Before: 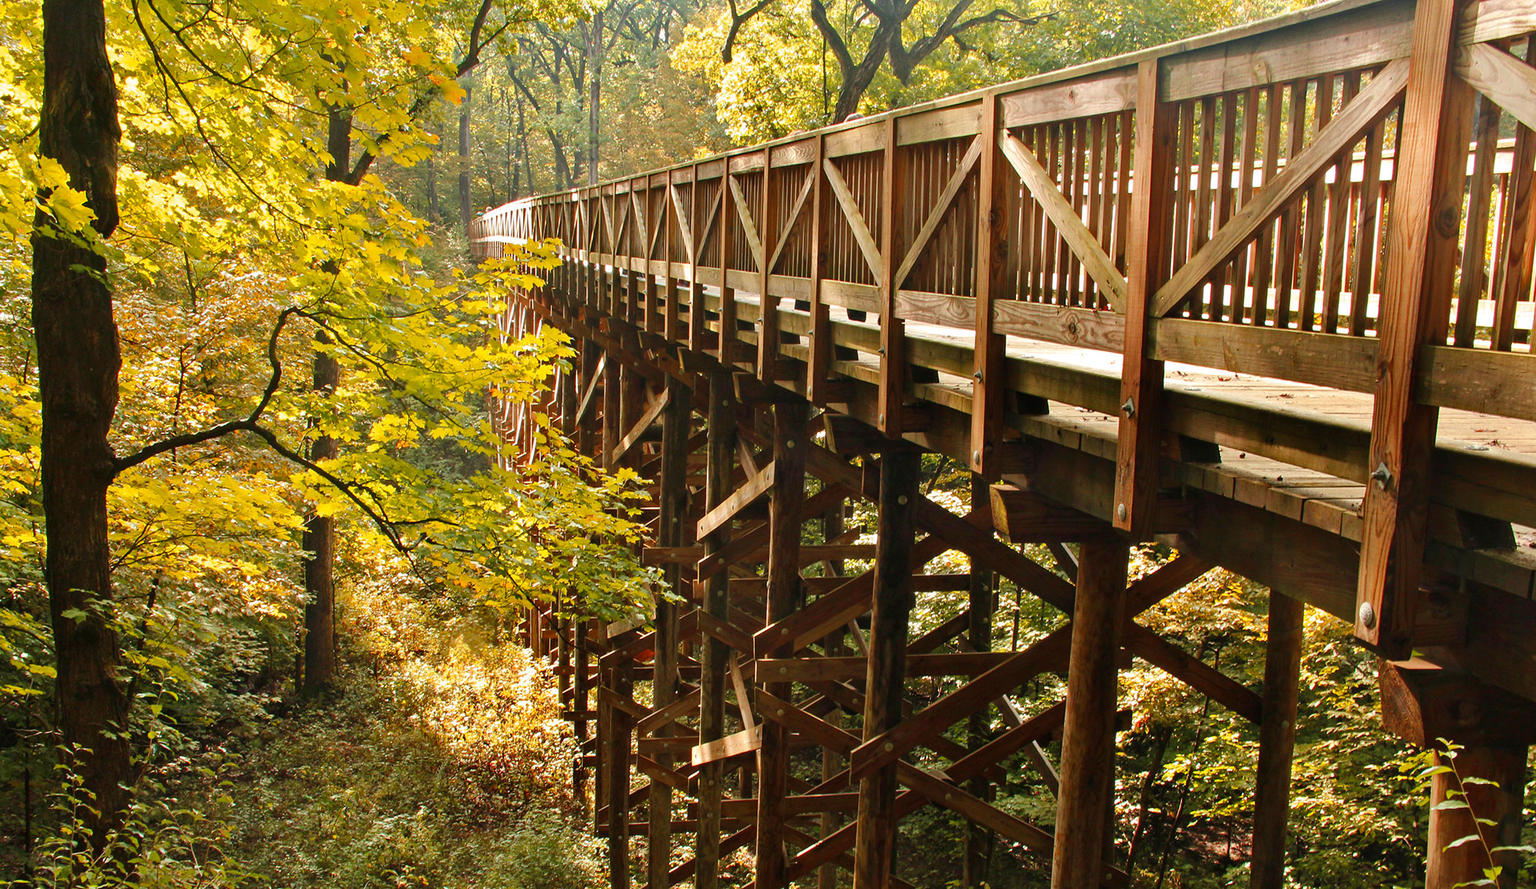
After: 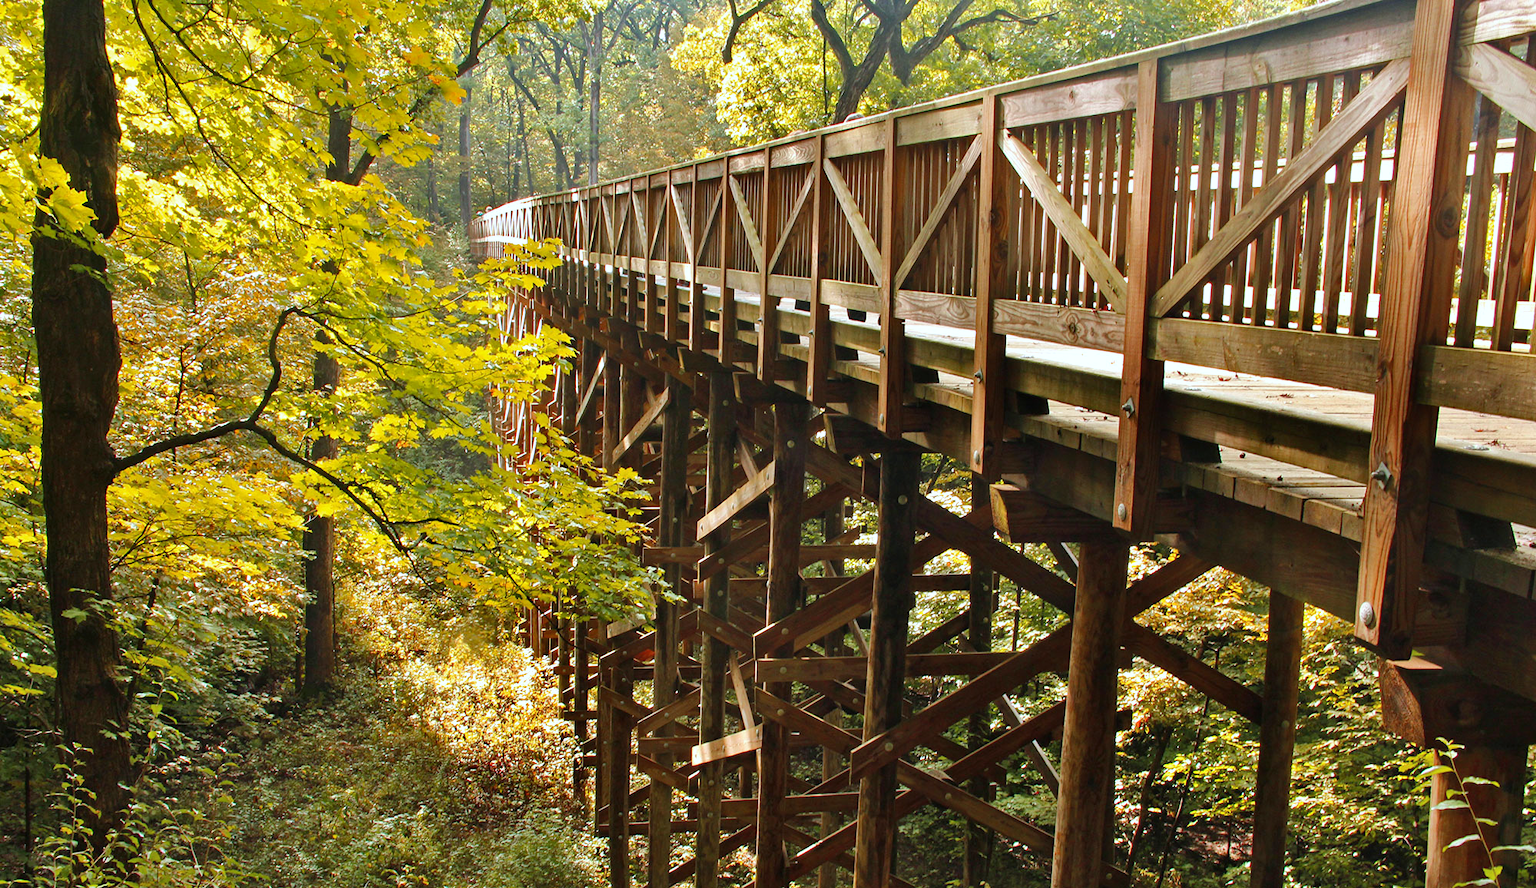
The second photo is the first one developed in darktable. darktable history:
exposure: exposure 0.127 EV, compensate highlight preservation false
white balance: red 0.931, blue 1.11
shadows and highlights: shadows 37.27, highlights -28.18, soften with gaussian
